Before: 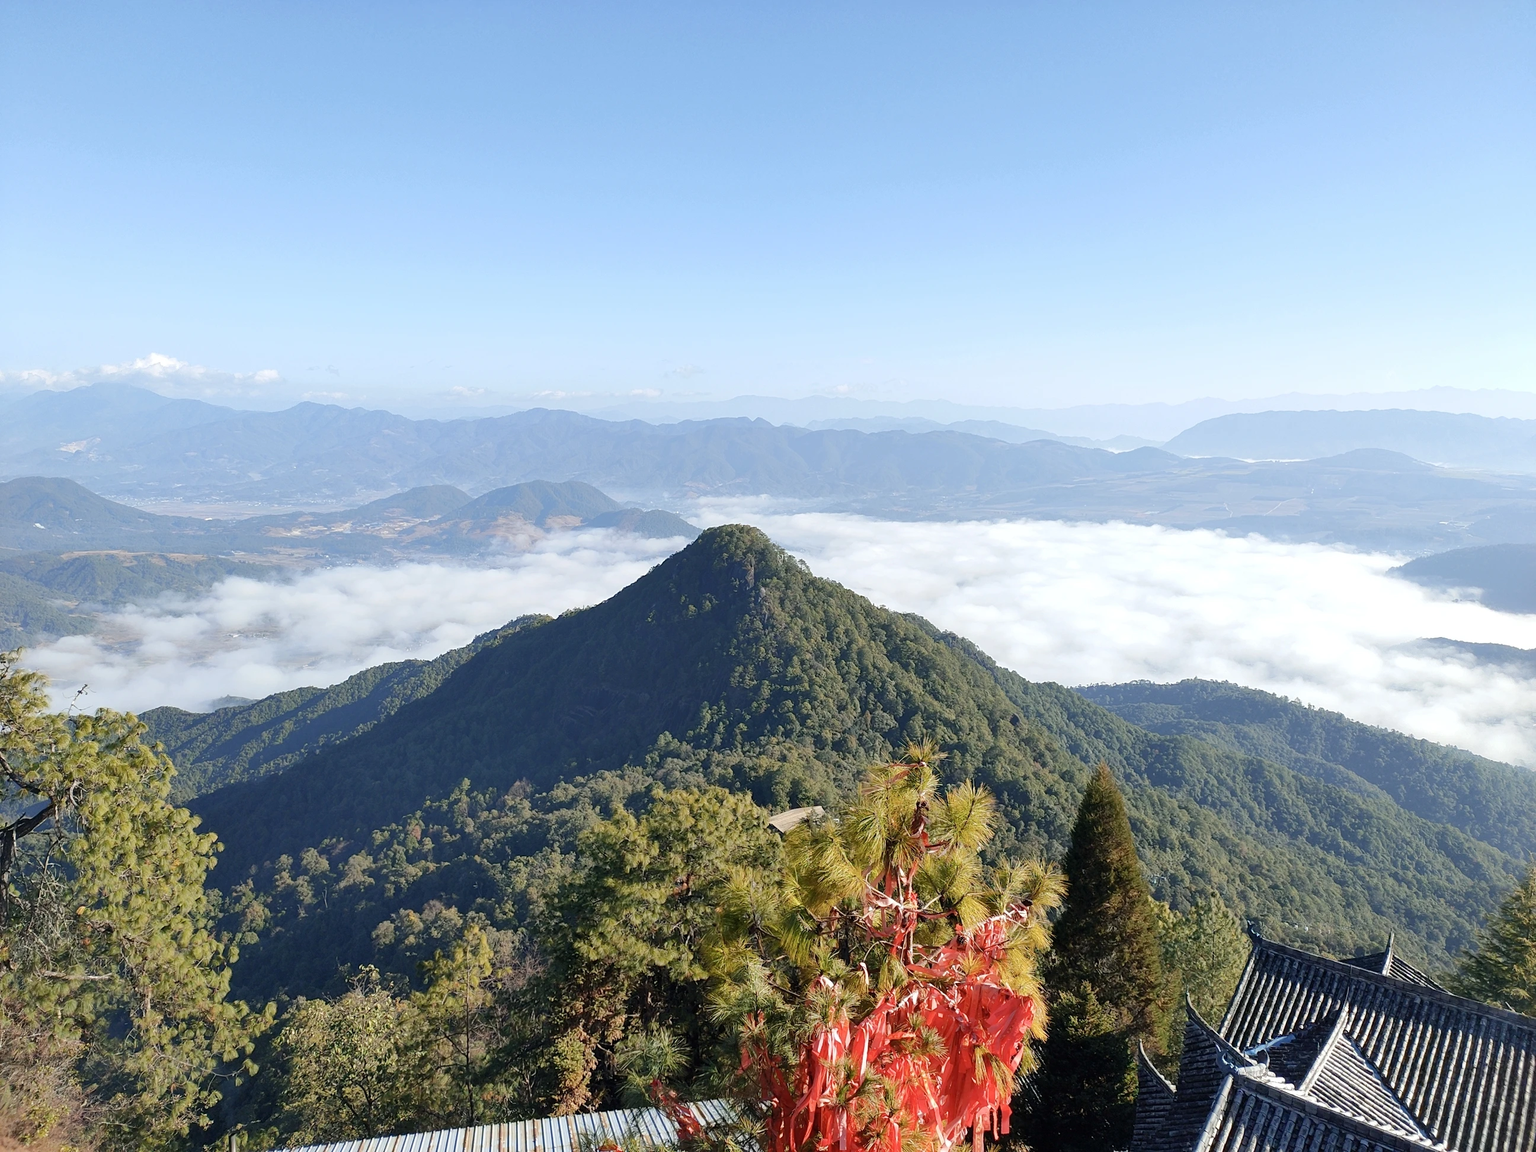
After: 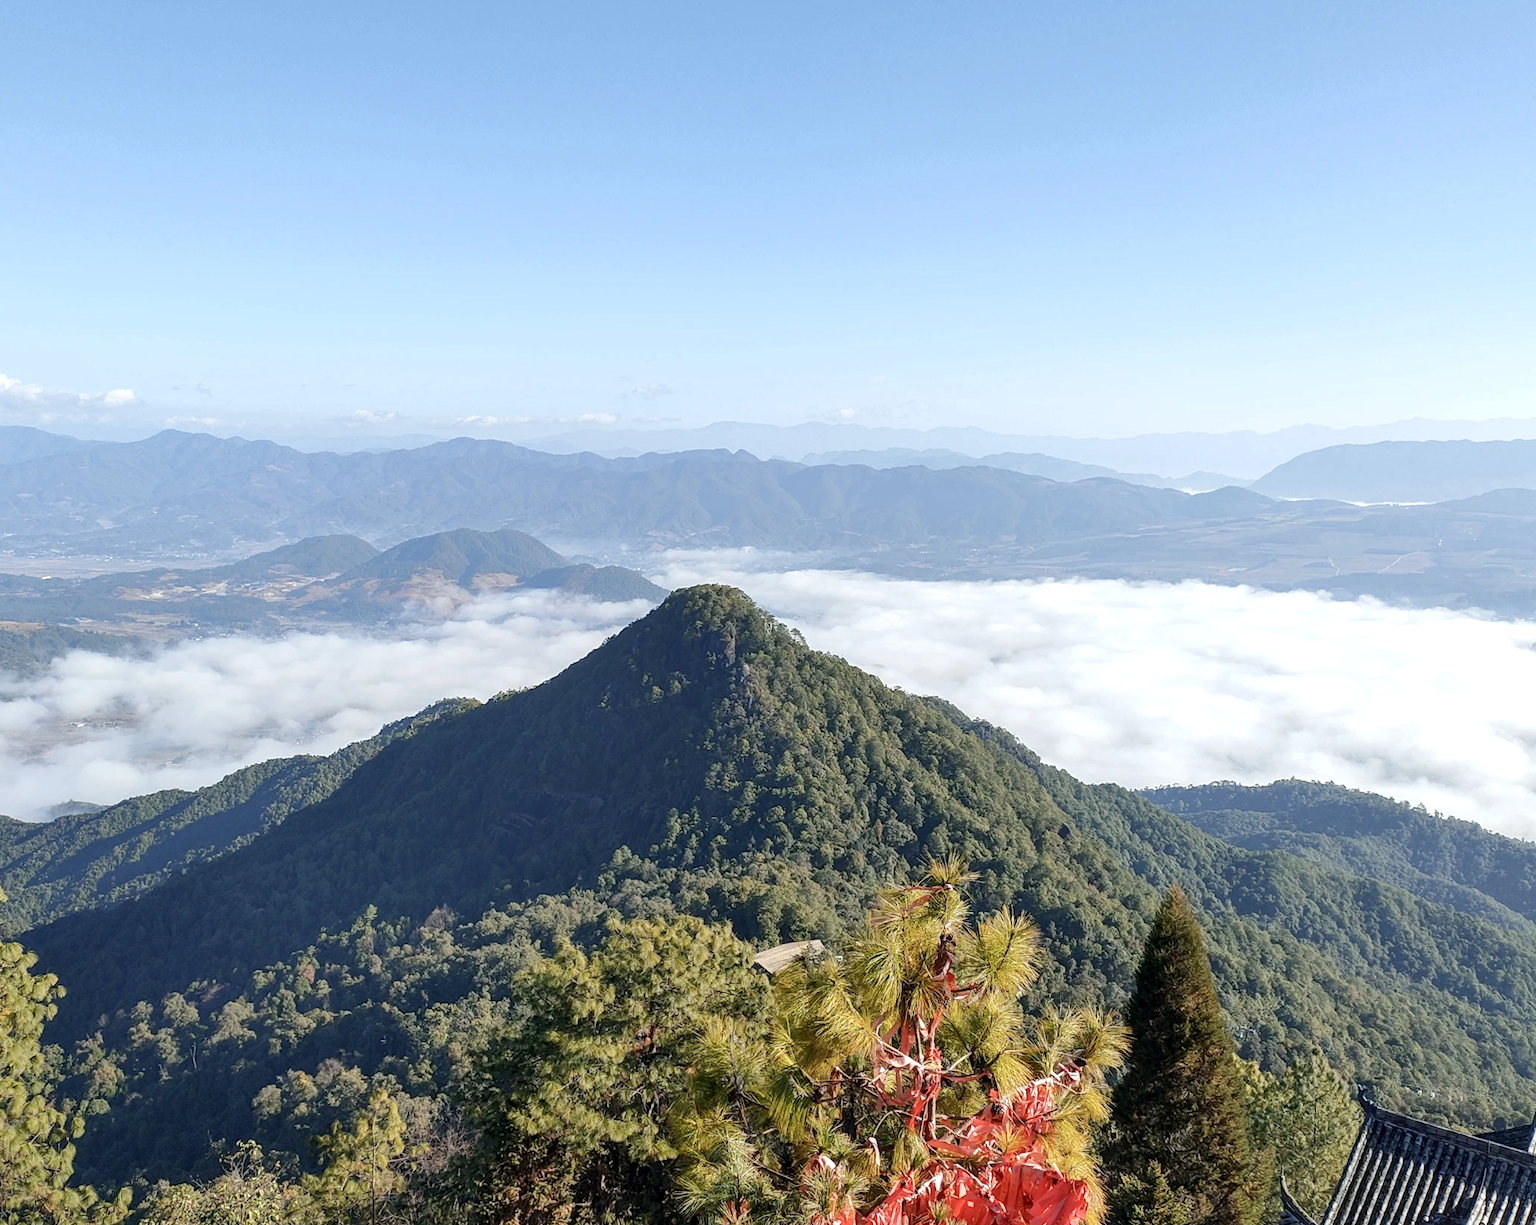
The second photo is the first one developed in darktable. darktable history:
exposure: black level correction 0, compensate exposure bias true, compensate highlight preservation false
crop: left 11.225%, top 5.381%, right 9.565%, bottom 10.314%
local contrast: detail 130%
